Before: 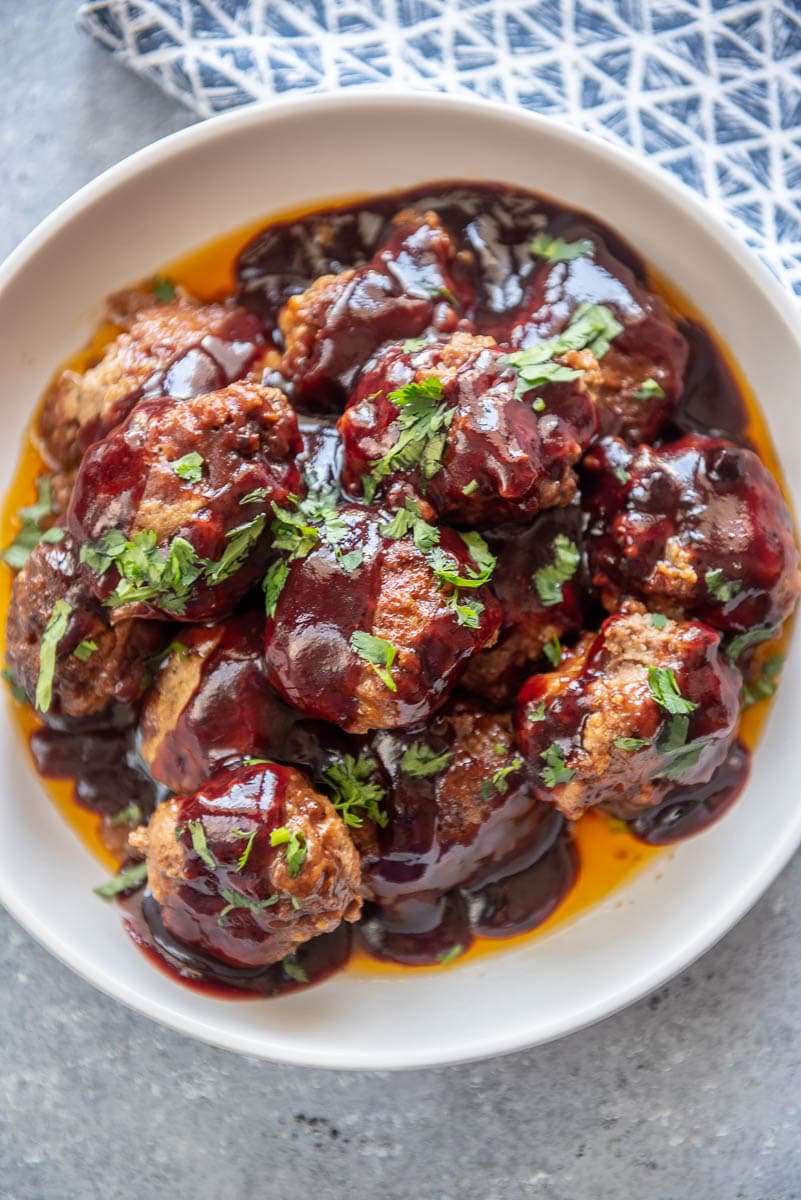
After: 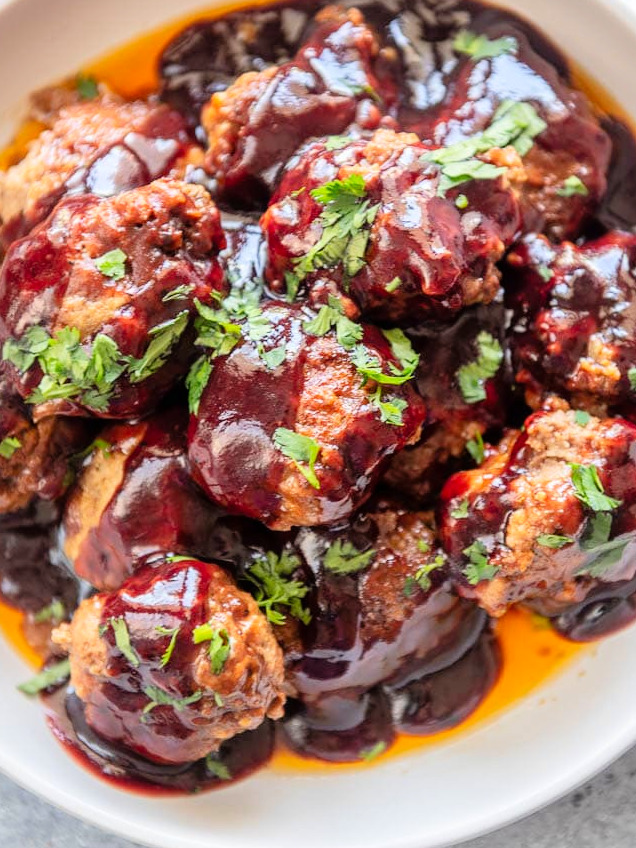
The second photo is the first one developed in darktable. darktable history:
tone curve: curves: ch0 [(0, 0) (0.07, 0.057) (0.15, 0.177) (0.352, 0.445) (0.59, 0.703) (0.857, 0.908) (1, 1)], color space Lab, linked channels, preserve colors none
crop: left 9.712%, top 16.928%, right 10.845%, bottom 12.332%
